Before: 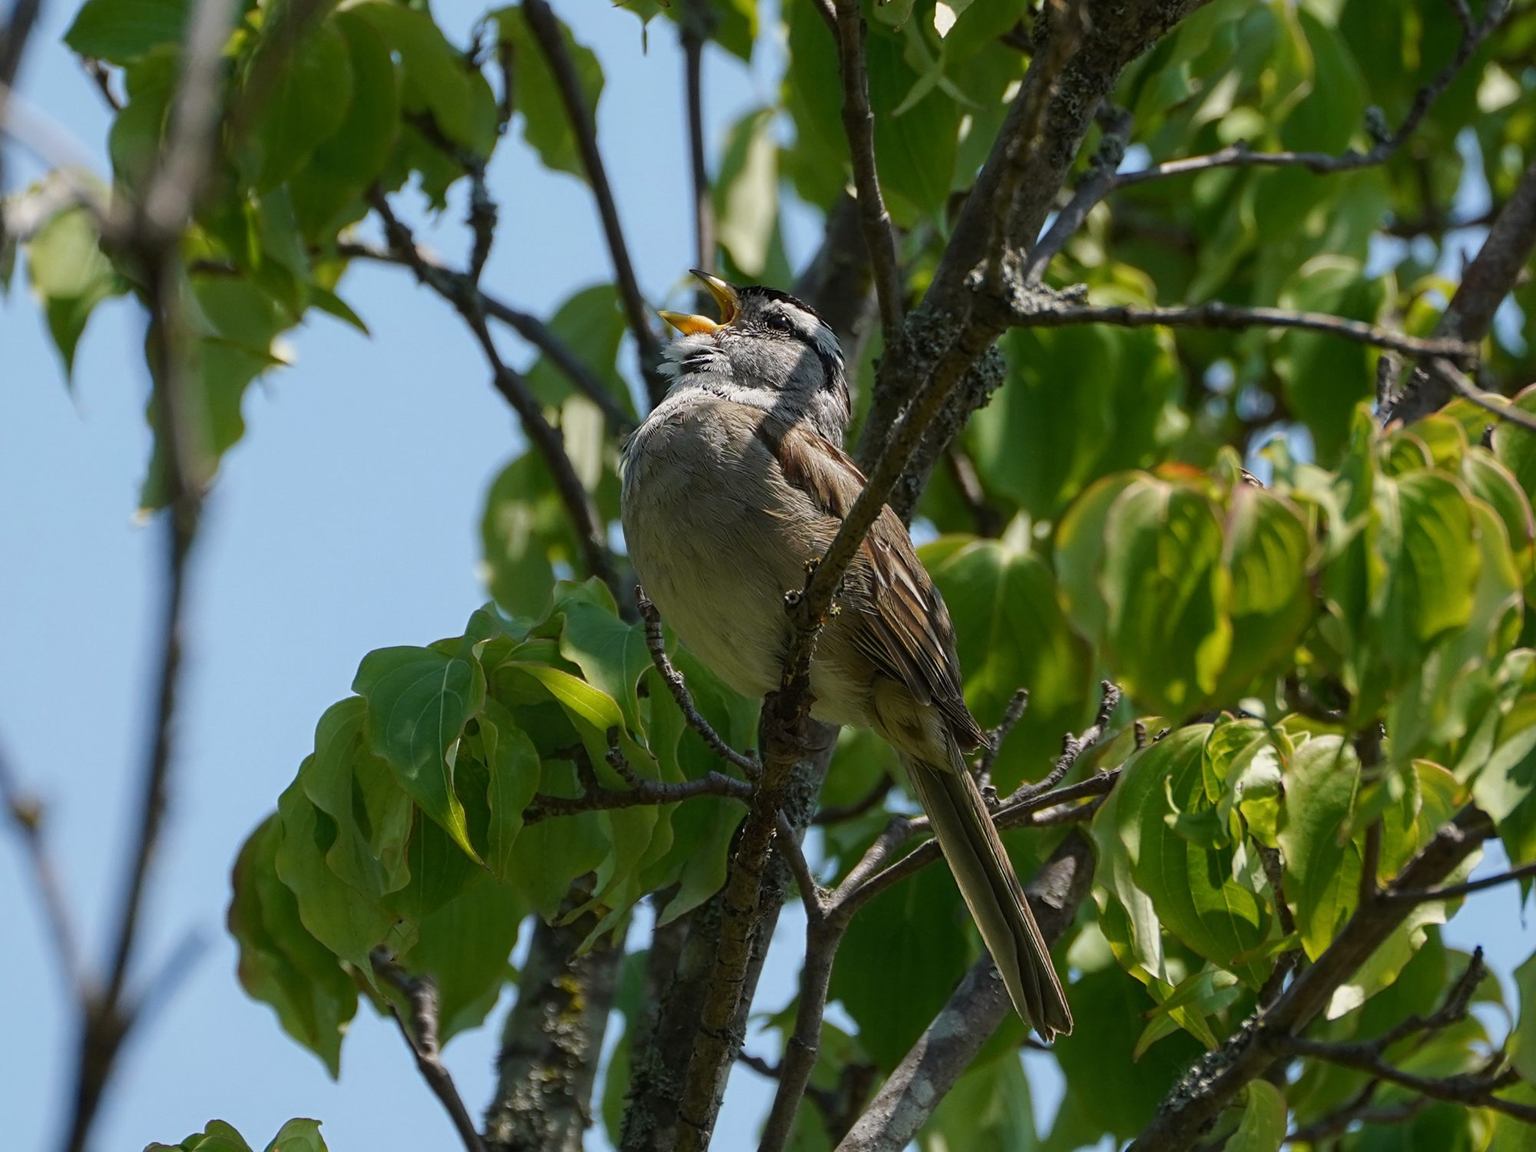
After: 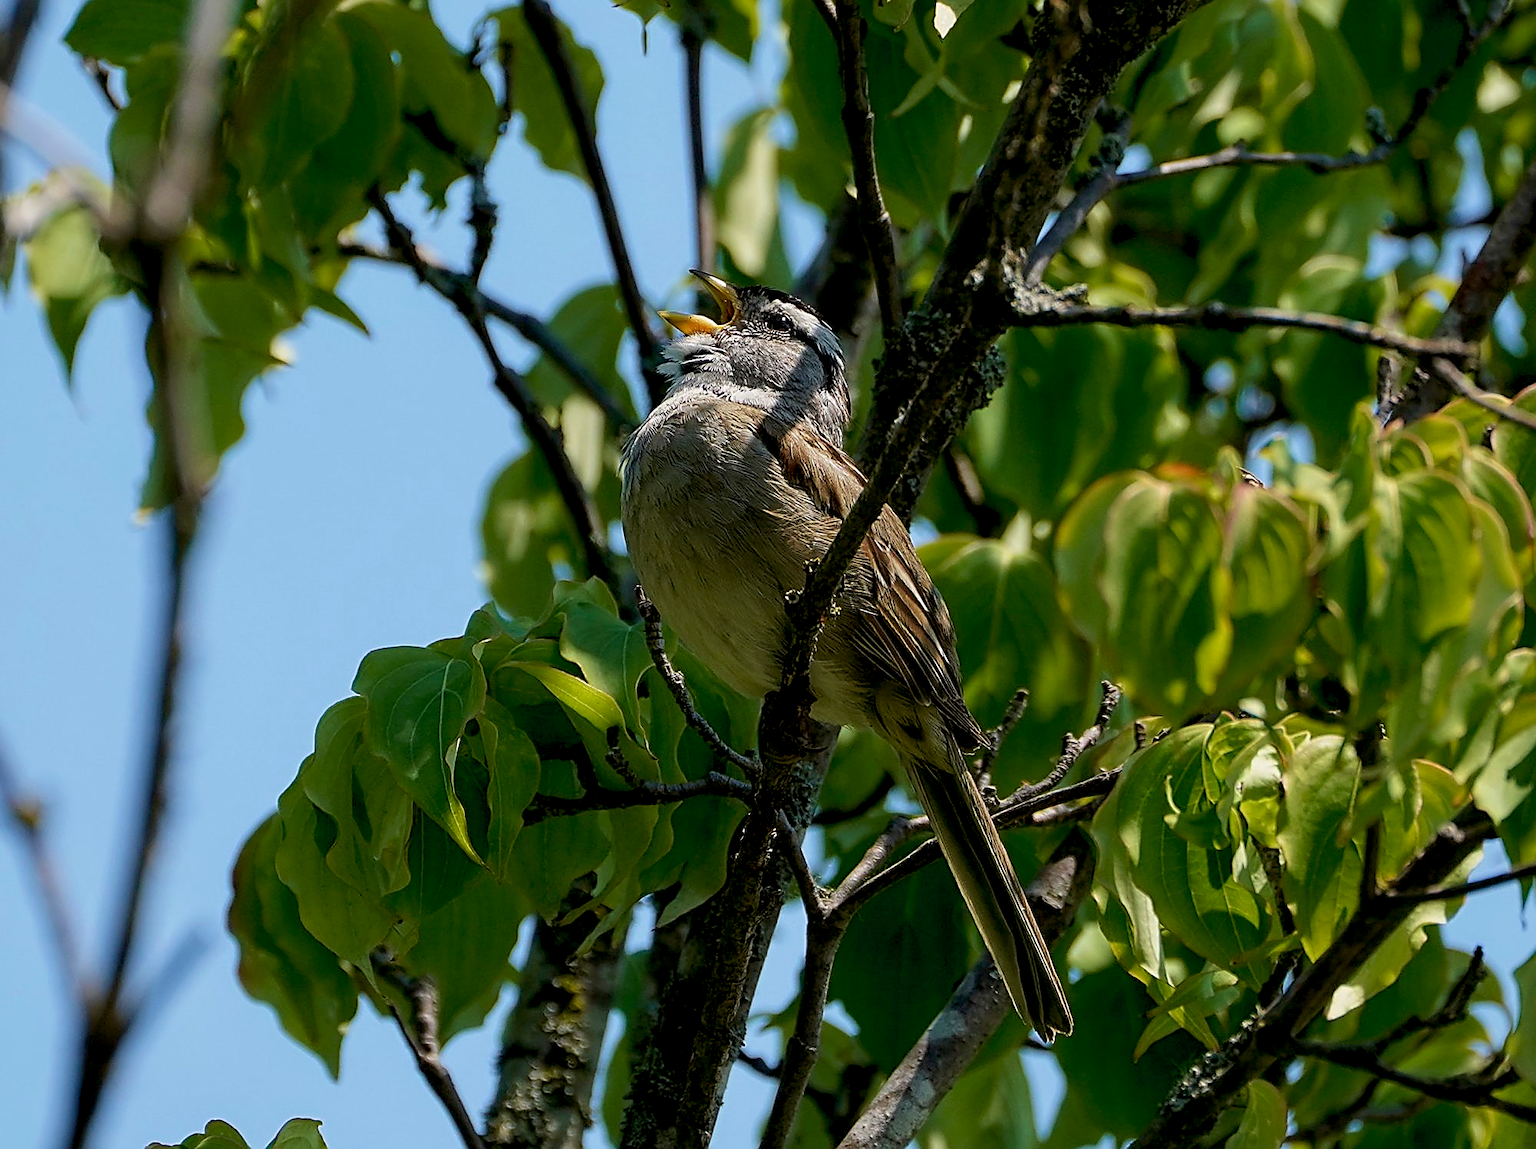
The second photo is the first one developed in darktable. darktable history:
crop: top 0.05%, bottom 0.121%
color balance rgb: global offset › luminance -1.445%, perceptual saturation grading › global saturation -3.503%, perceptual saturation grading › shadows -2.596%, global vibrance 9.818%
velvia: strength 40.49%
sharpen: radius 1.397, amount 1.234, threshold 0.638
